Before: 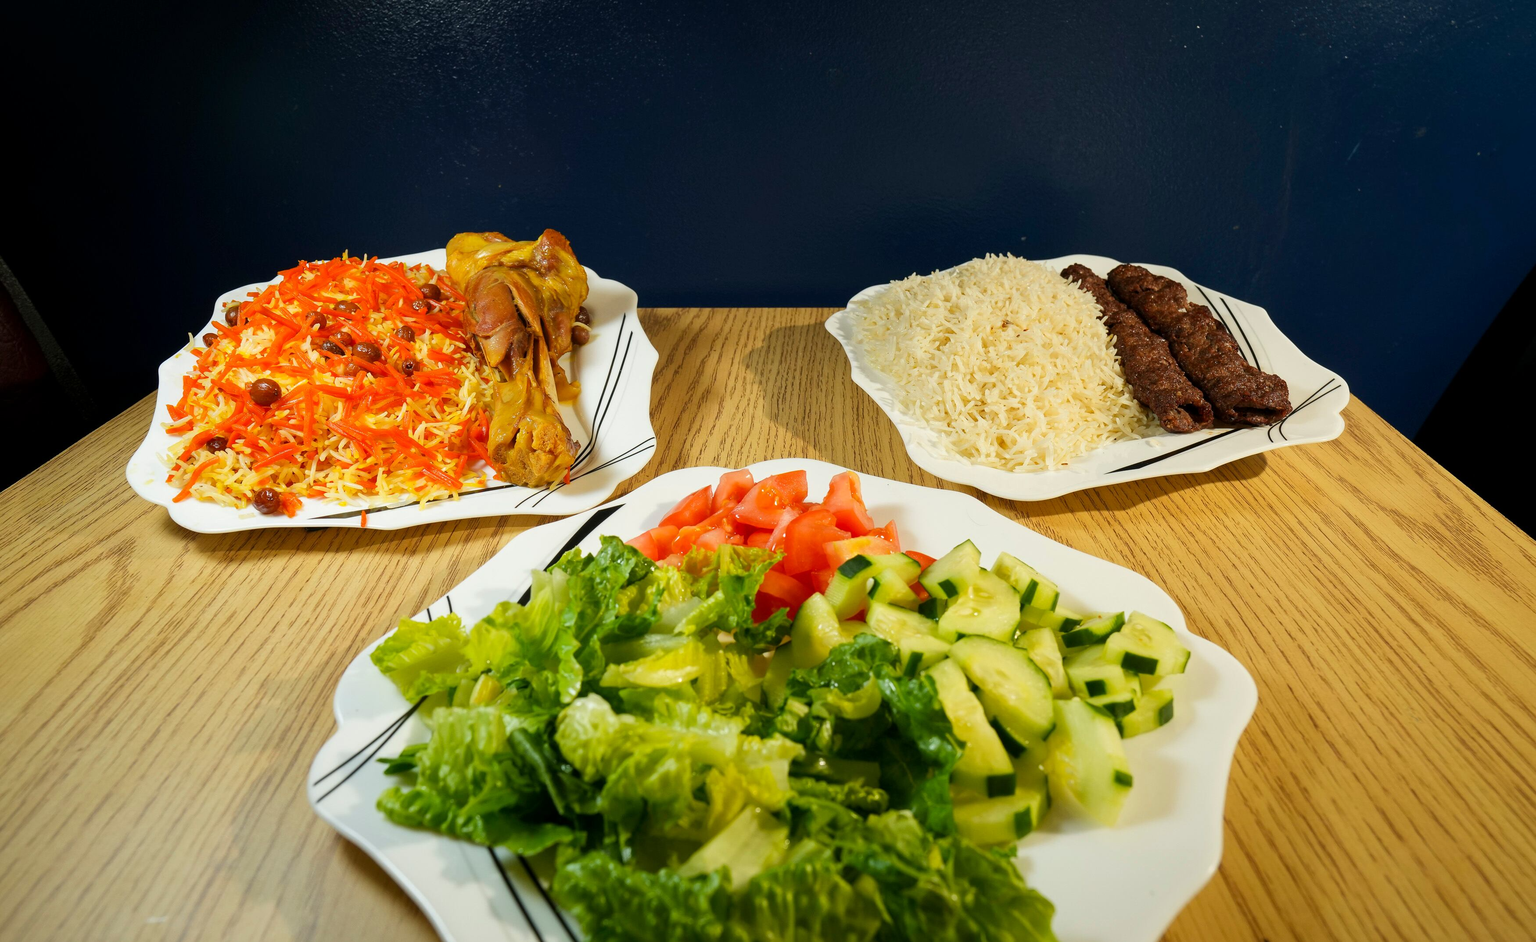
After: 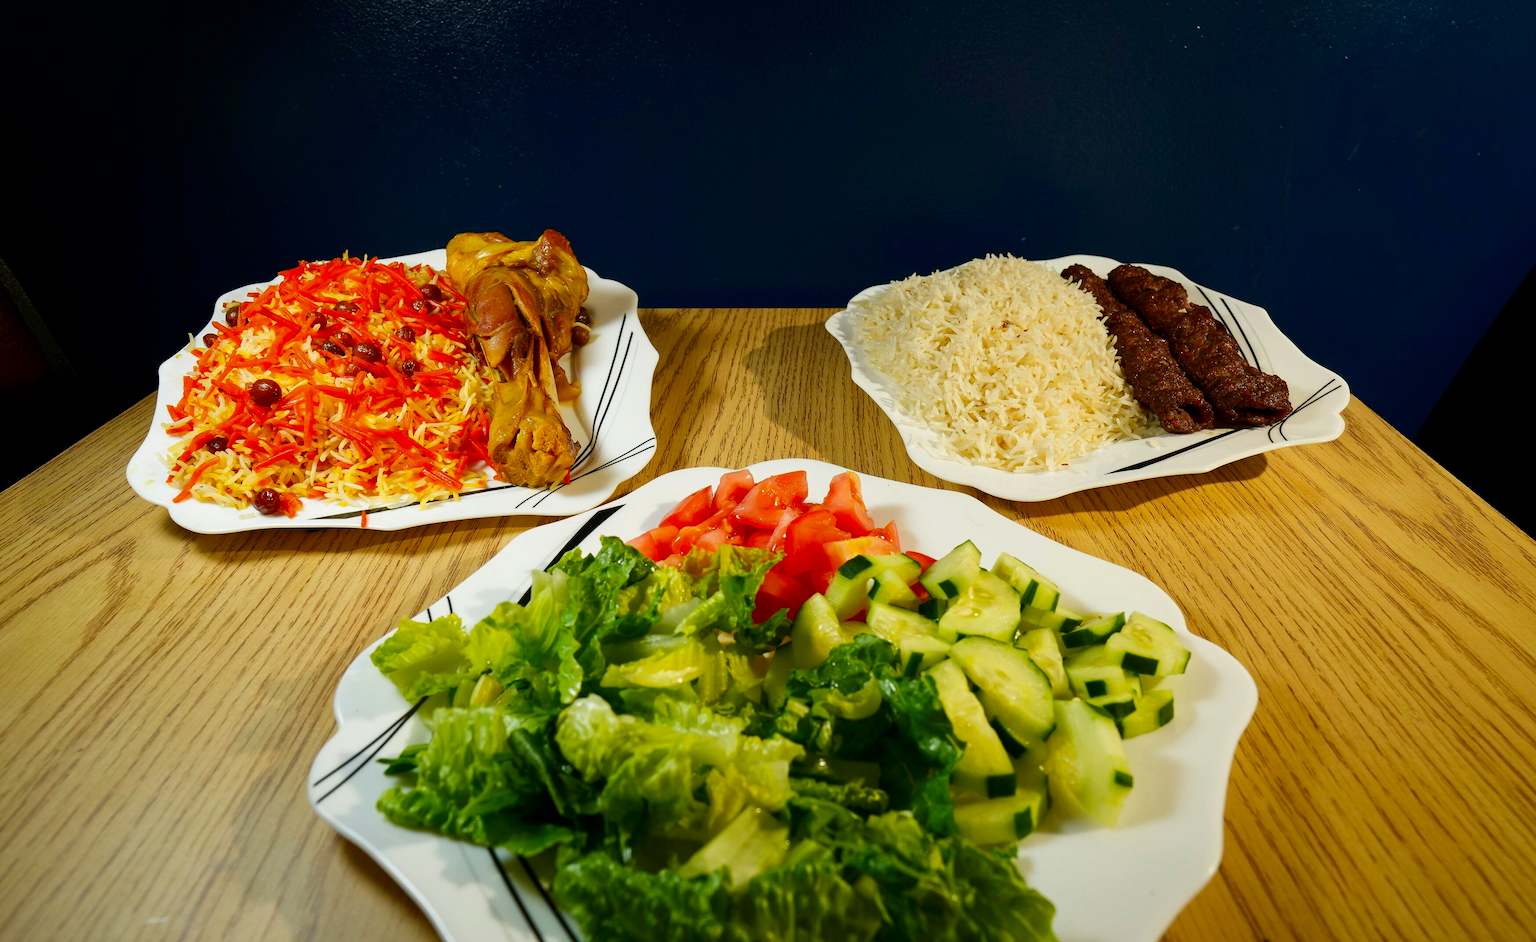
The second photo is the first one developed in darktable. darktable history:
contrast brightness saturation: contrast 0.068, brightness -0.136, saturation 0.119
